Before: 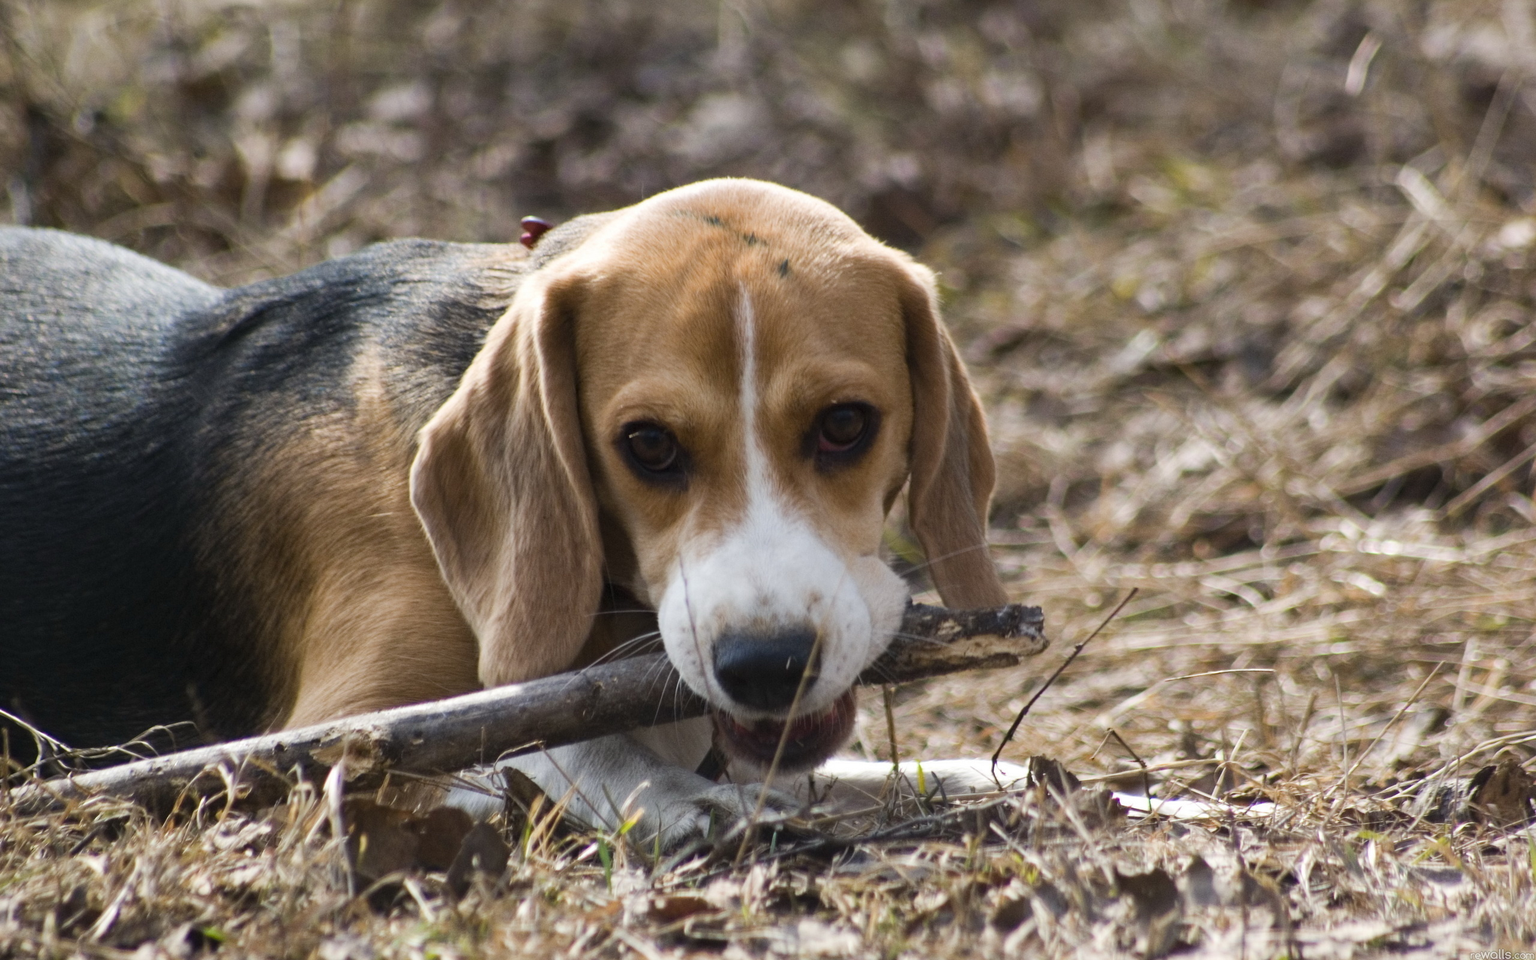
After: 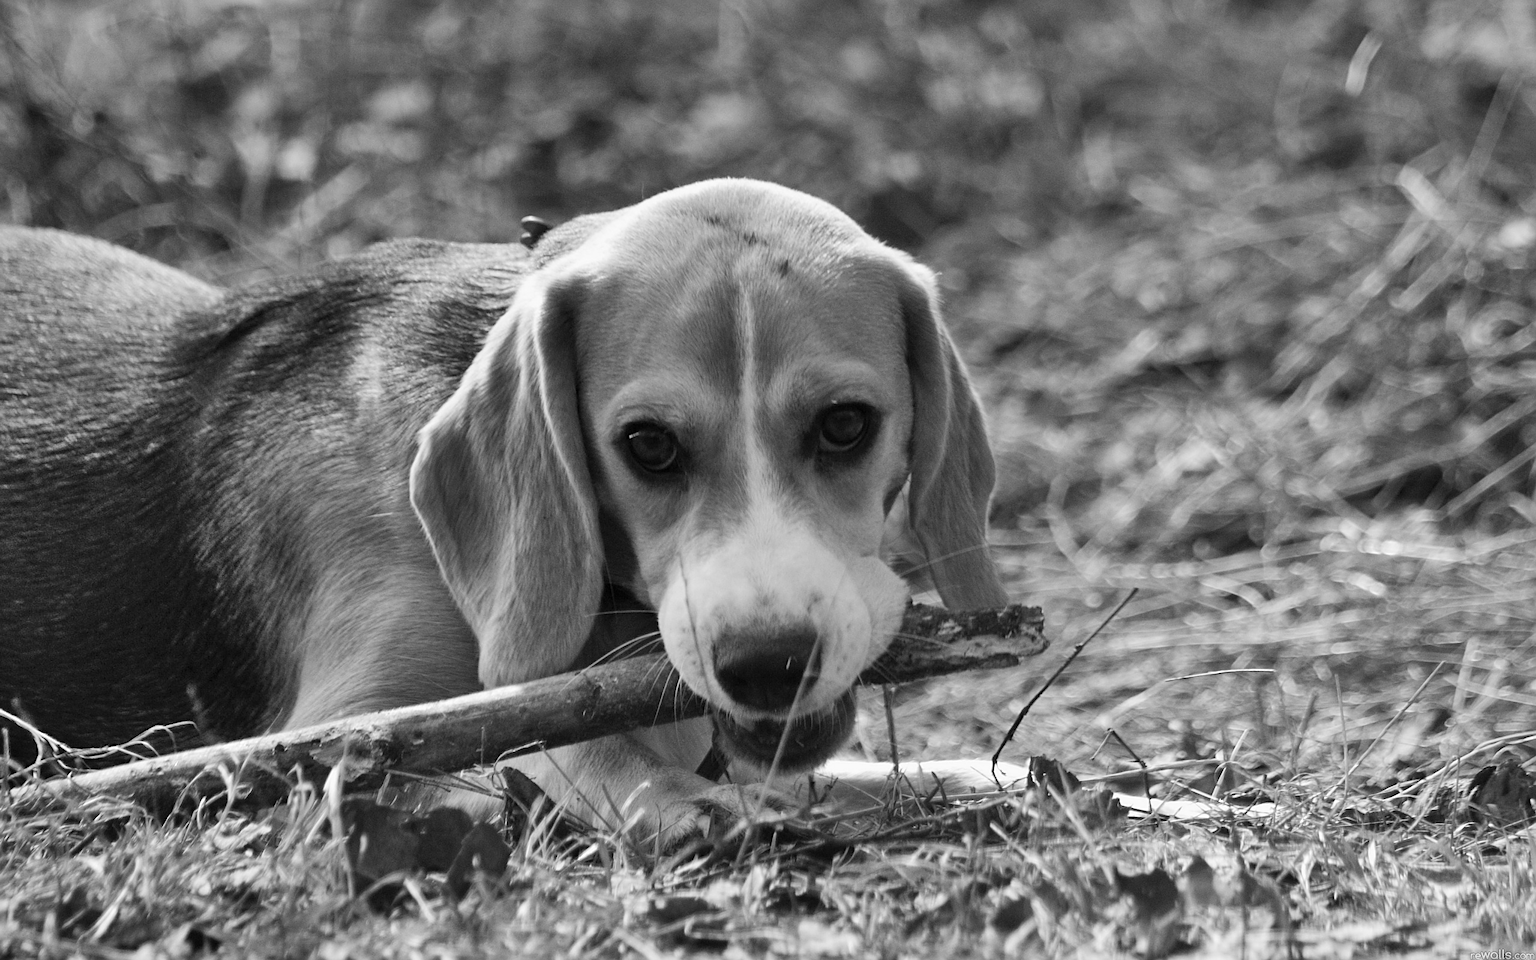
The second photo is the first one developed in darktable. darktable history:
color calibration: illuminant as shot in camera, x 0.358, y 0.373, temperature 4628.91 K
white balance: red 0.925, blue 1.046
monochrome: on, module defaults
shadows and highlights: shadows 75, highlights -25, soften with gaussian
sharpen: on, module defaults
color contrast: green-magenta contrast 0.8, blue-yellow contrast 1.1, unbound 0
